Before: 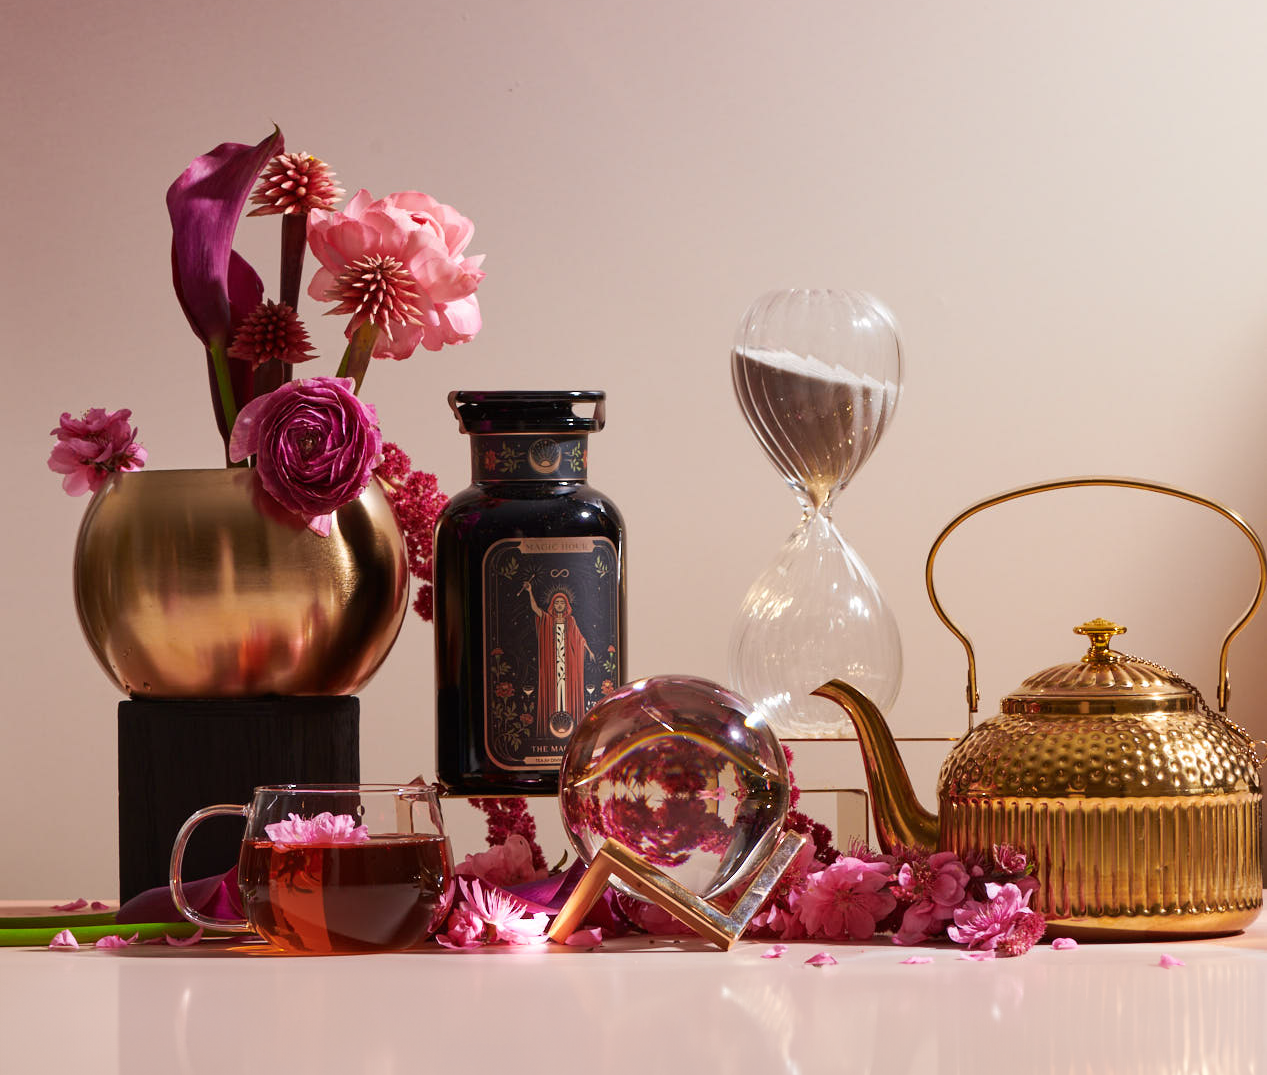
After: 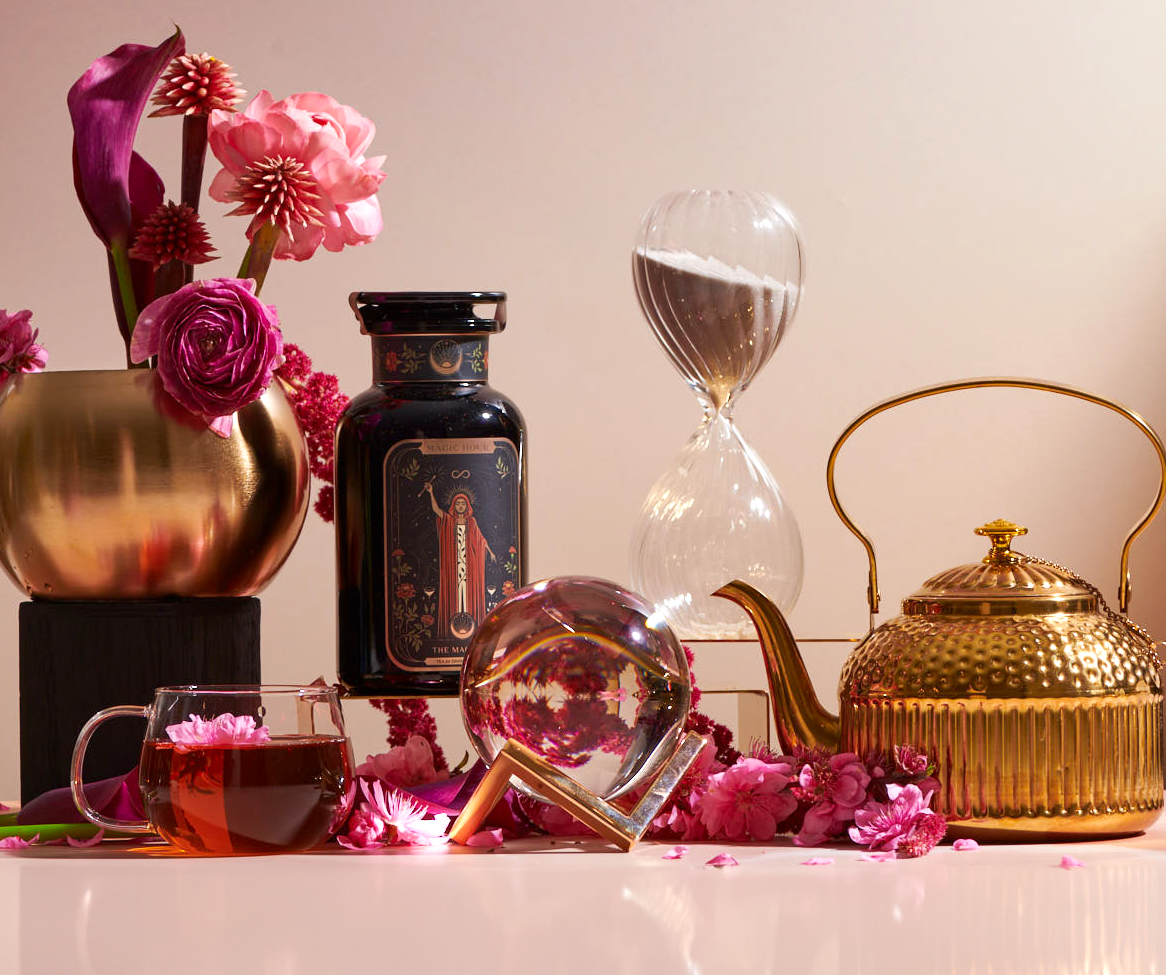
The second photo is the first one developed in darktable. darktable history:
crop and rotate: left 7.97%, top 9.258%
shadows and highlights: radius 121.06, shadows 21.62, white point adjustment -9.64, highlights -15, soften with gaussian
exposure: black level correction 0.001, exposure 0.498 EV, compensate highlight preservation false
